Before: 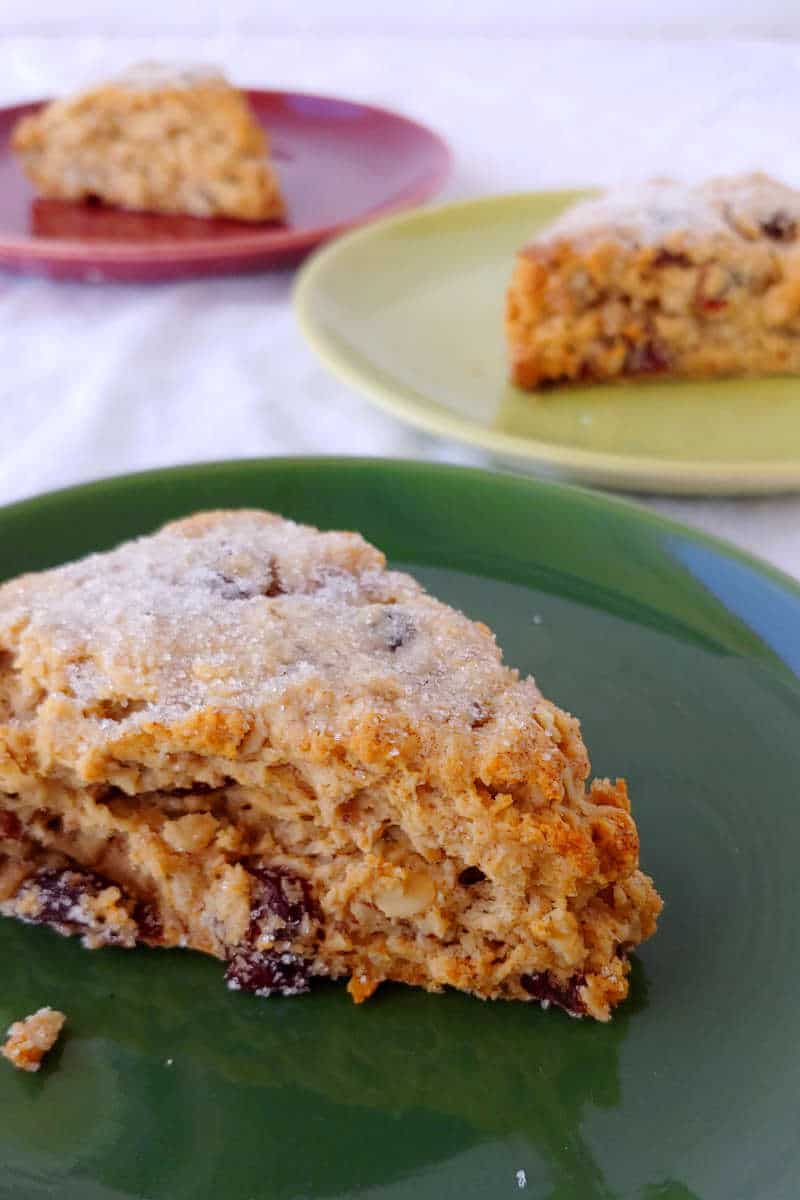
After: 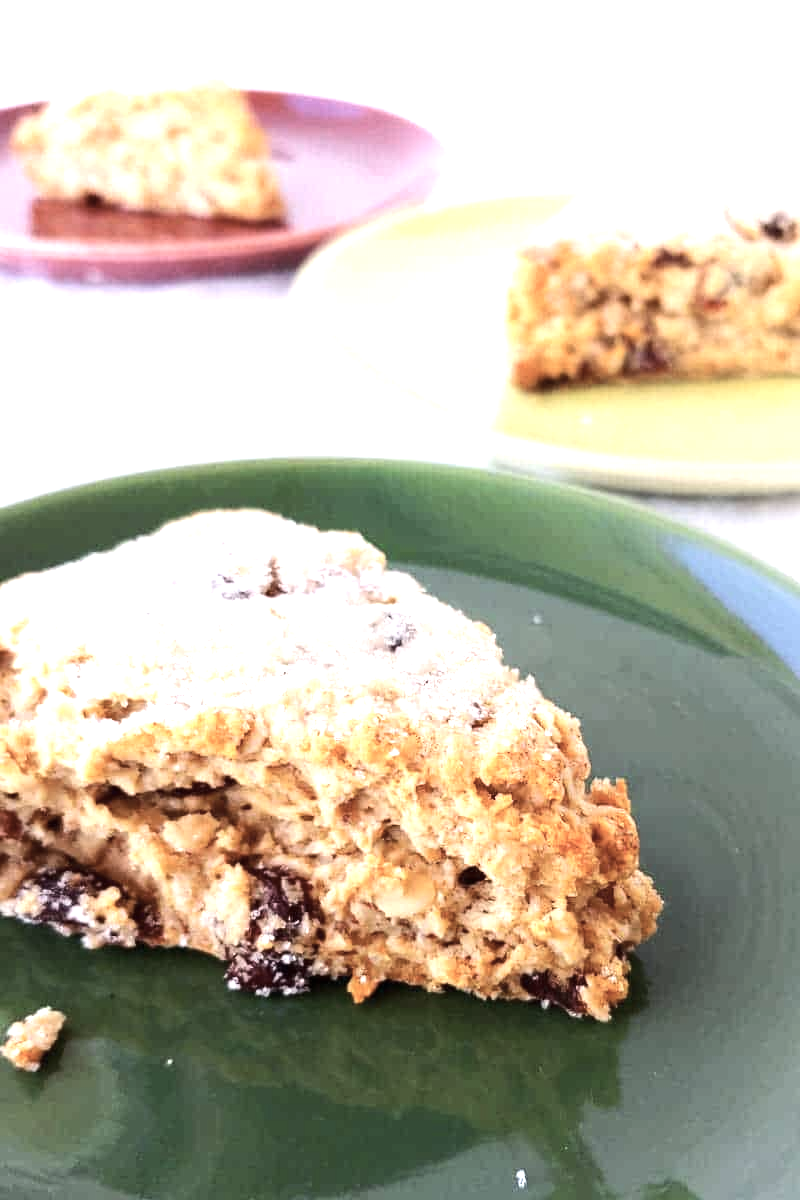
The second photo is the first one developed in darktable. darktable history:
contrast brightness saturation: contrast 0.1, saturation -0.36
tone equalizer: -8 EV -0.417 EV, -7 EV -0.389 EV, -6 EV -0.333 EV, -5 EV -0.222 EV, -3 EV 0.222 EV, -2 EV 0.333 EV, -1 EV 0.389 EV, +0 EV 0.417 EV, edges refinement/feathering 500, mask exposure compensation -1.57 EV, preserve details no
exposure: black level correction 0, exposure 1.1 EV, compensate highlight preservation false
white balance: emerald 1
